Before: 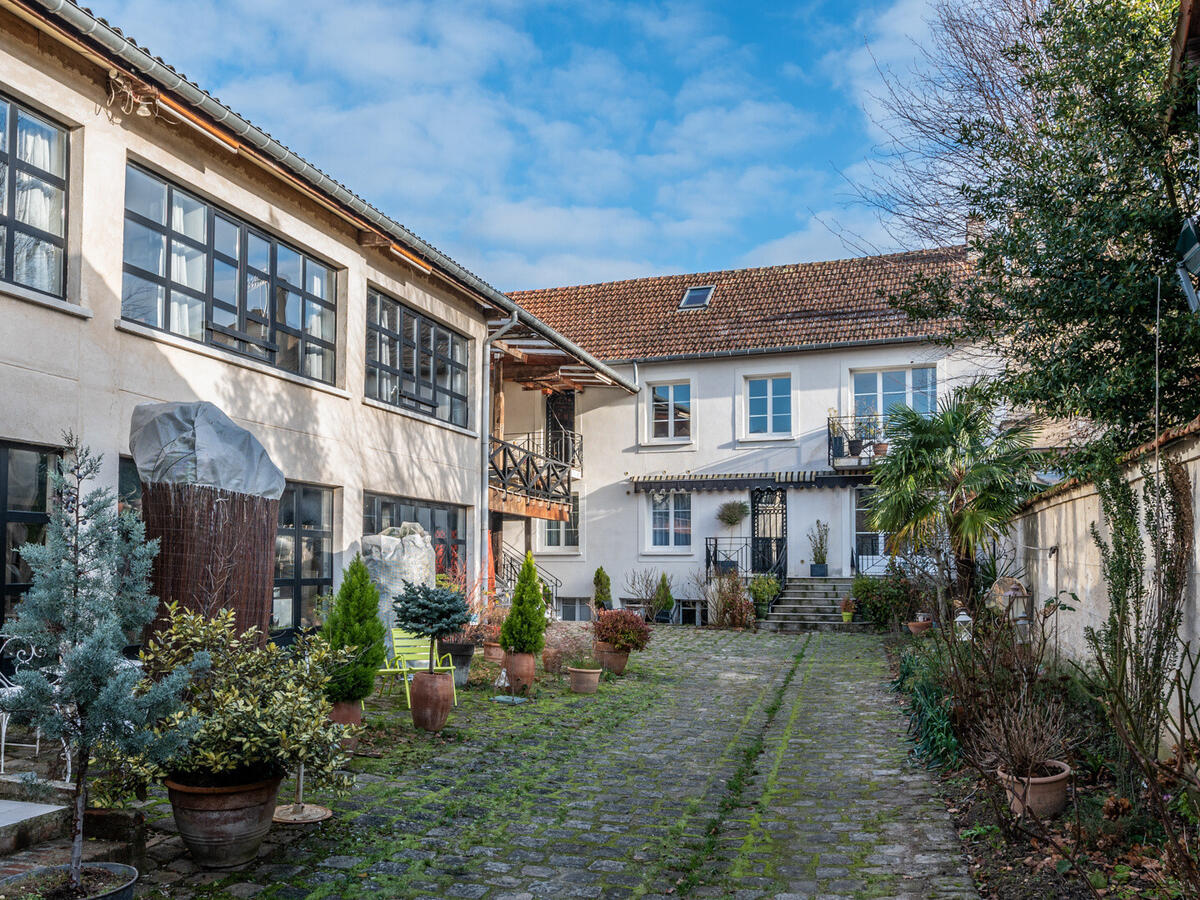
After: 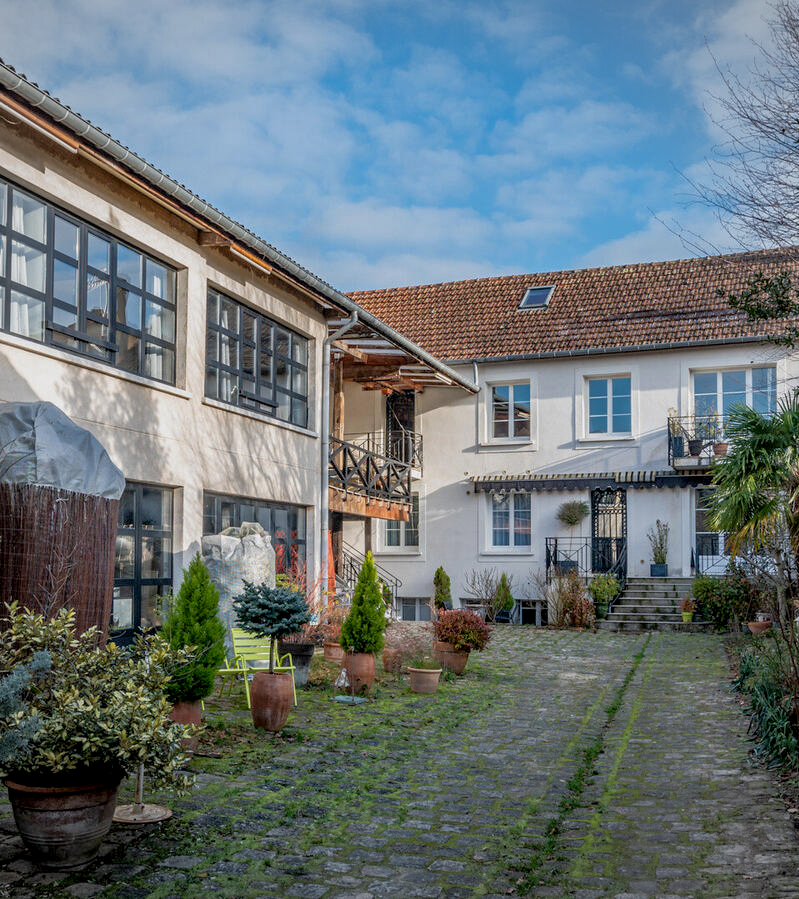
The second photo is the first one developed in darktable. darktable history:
crop and rotate: left 13.342%, right 19.991%
vignetting: brightness -0.167
exposure: black level correction 0.006, exposure -0.226 EV, compensate highlight preservation false
rgb curve: curves: ch0 [(0, 0) (0.053, 0.068) (0.122, 0.128) (1, 1)]
